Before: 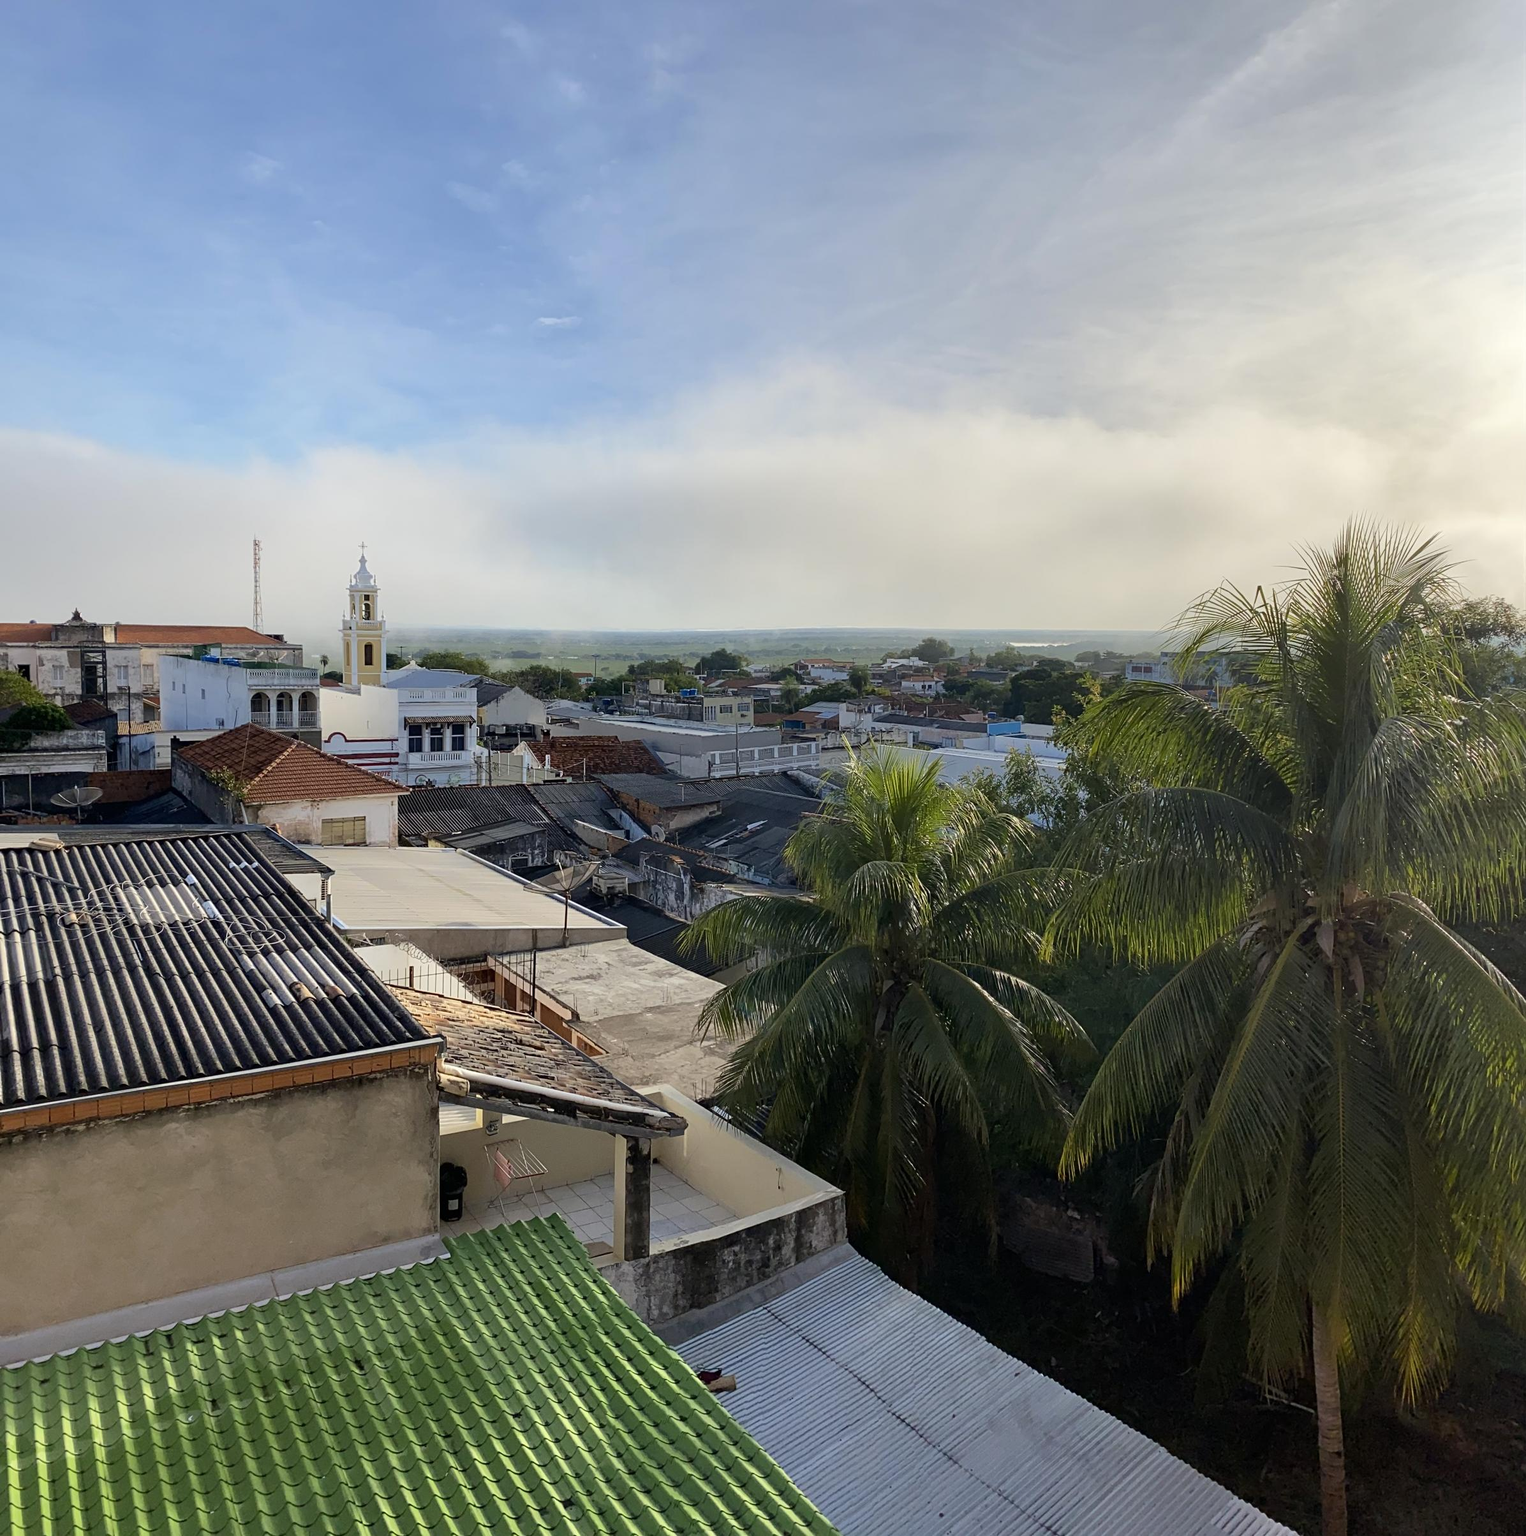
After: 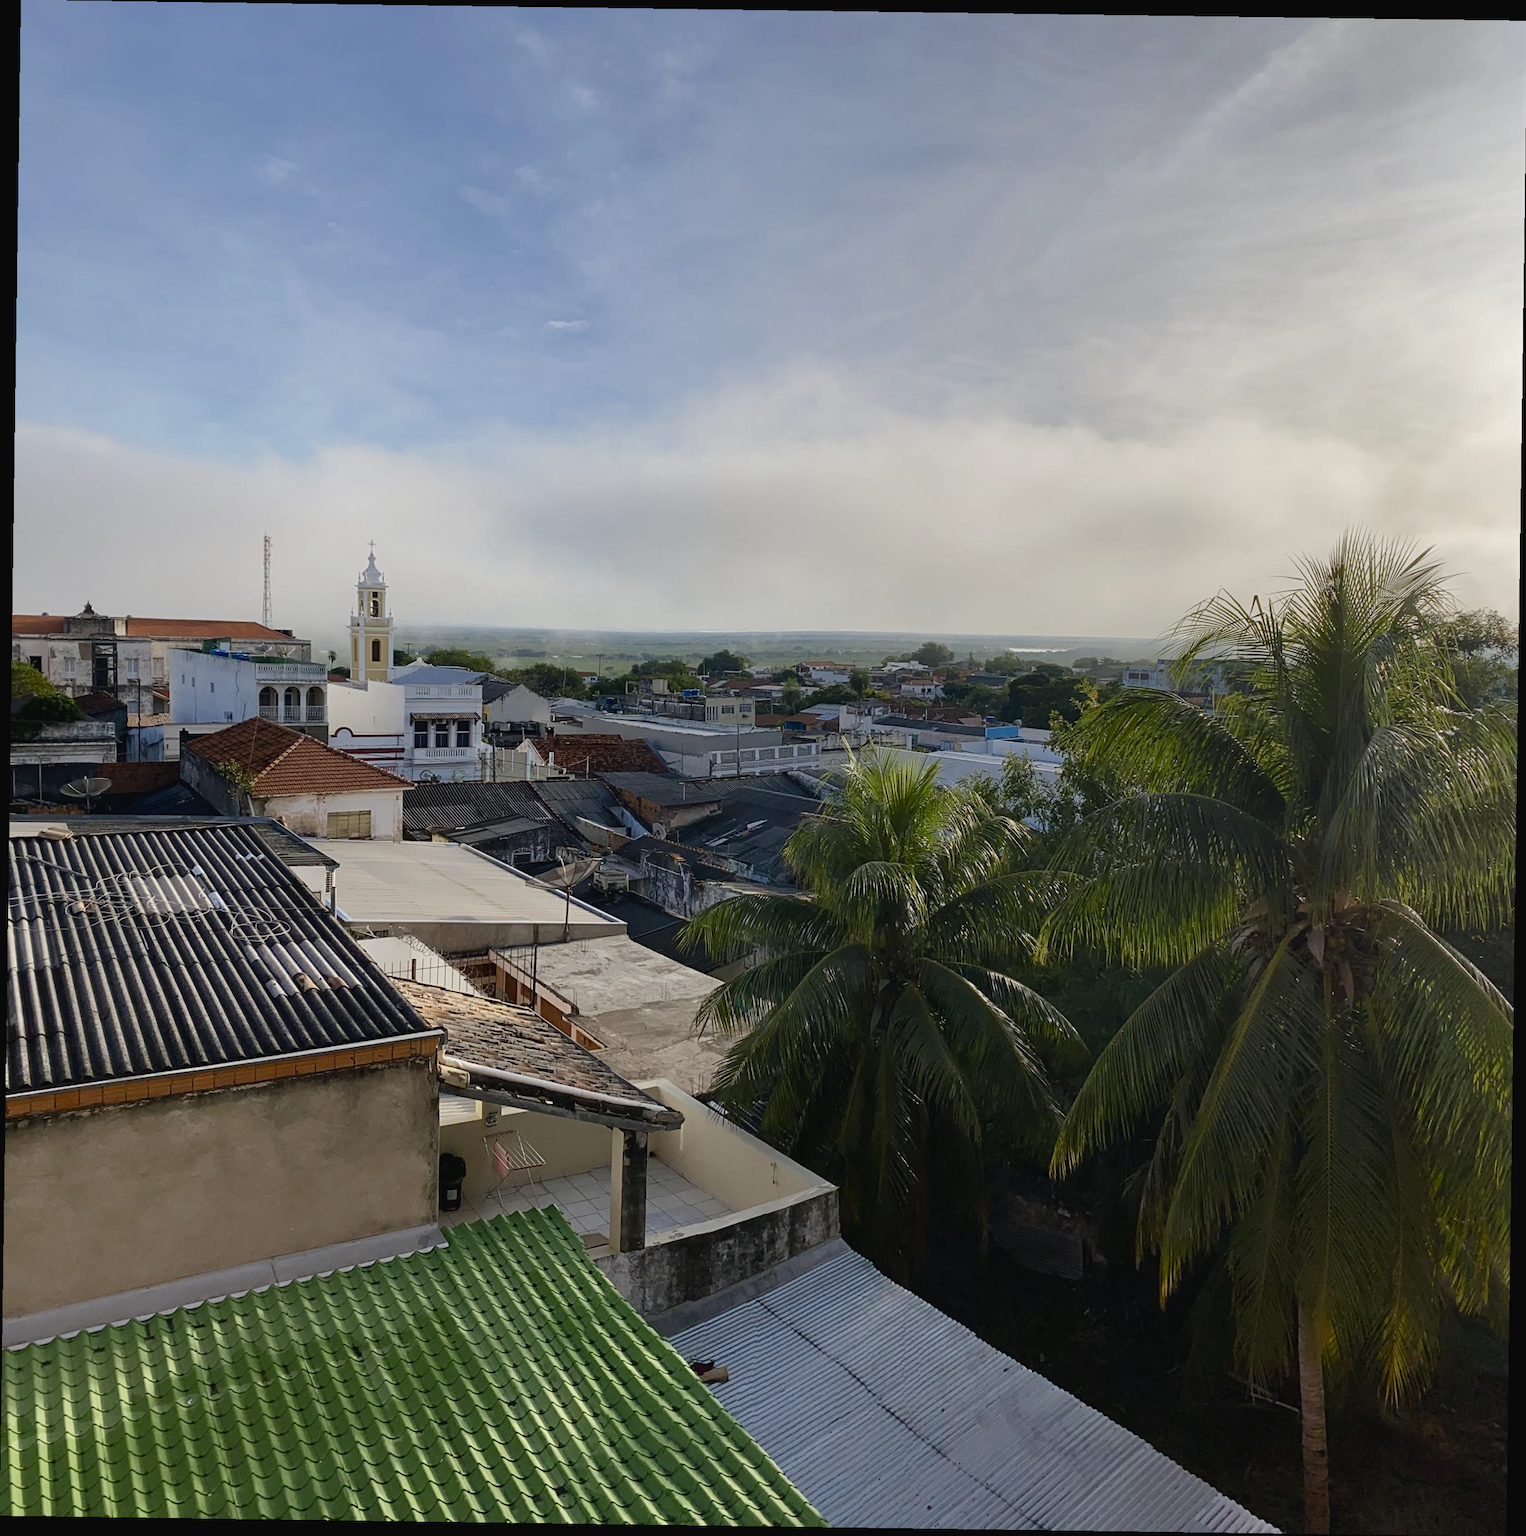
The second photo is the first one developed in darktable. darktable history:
color balance rgb: shadows lift › luminance -10%, shadows lift › chroma 1%, shadows lift › hue 113°, power › luminance -15%, highlights gain › chroma 0.2%, highlights gain › hue 333°, global offset › luminance 0.5%, perceptual saturation grading › global saturation 20%, perceptual saturation grading › highlights -50%, perceptual saturation grading › shadows 25%, contrast -10%
rotate and perspective: rotation 0.8°, automatic cropping off
